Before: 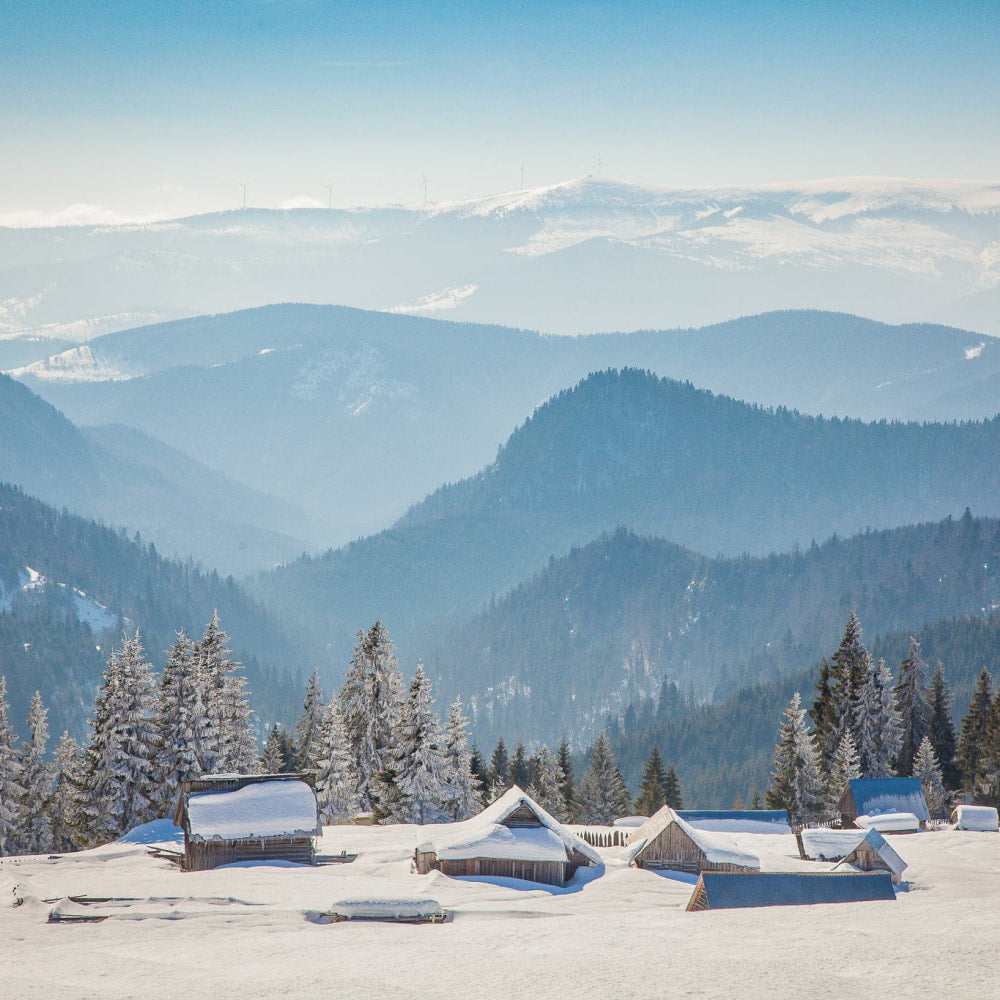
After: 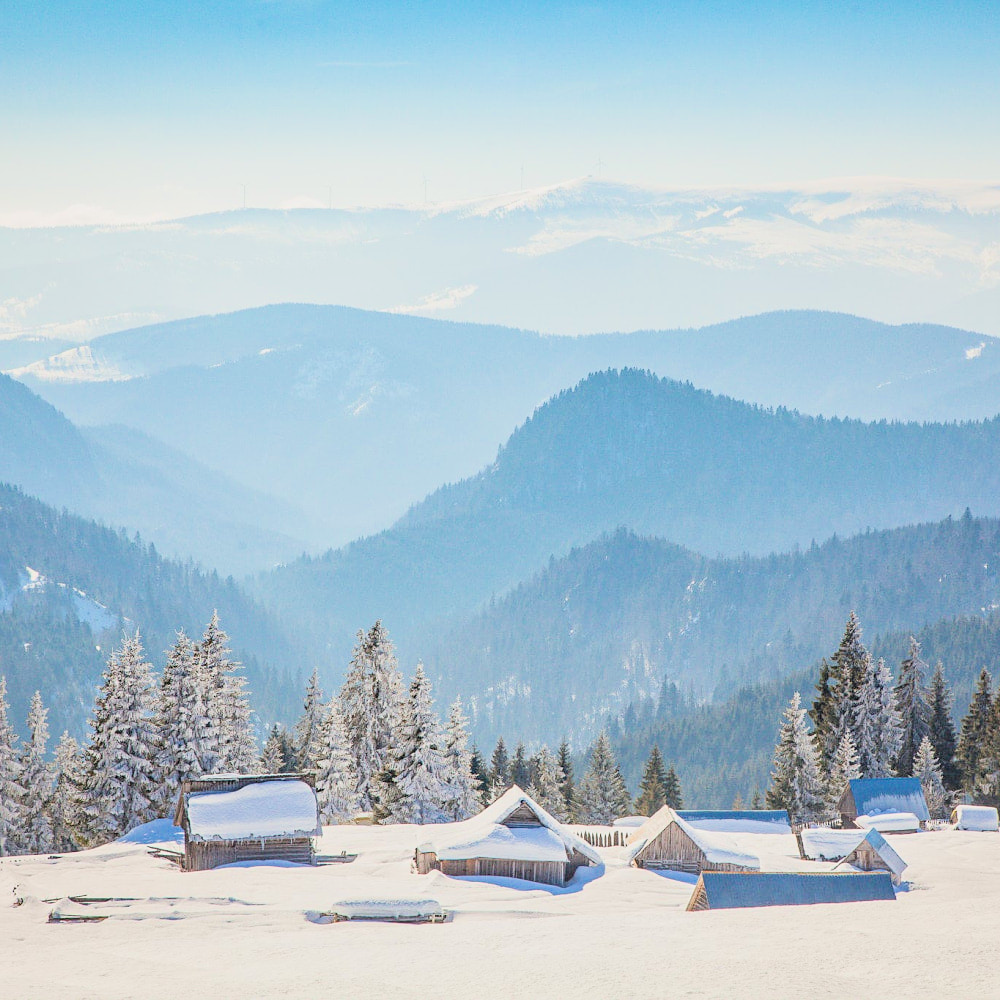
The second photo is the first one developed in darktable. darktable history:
sharpen: amount 0.202
exposure: black level correction 0, exposure 1.001 EV, compensate exposure bias true, compensate highlight preservation false
filmic rgb: black relative exposure -7.65 EV, white relative exposure 4.56 EV, hardness 3.61, color science v6 (2022)
